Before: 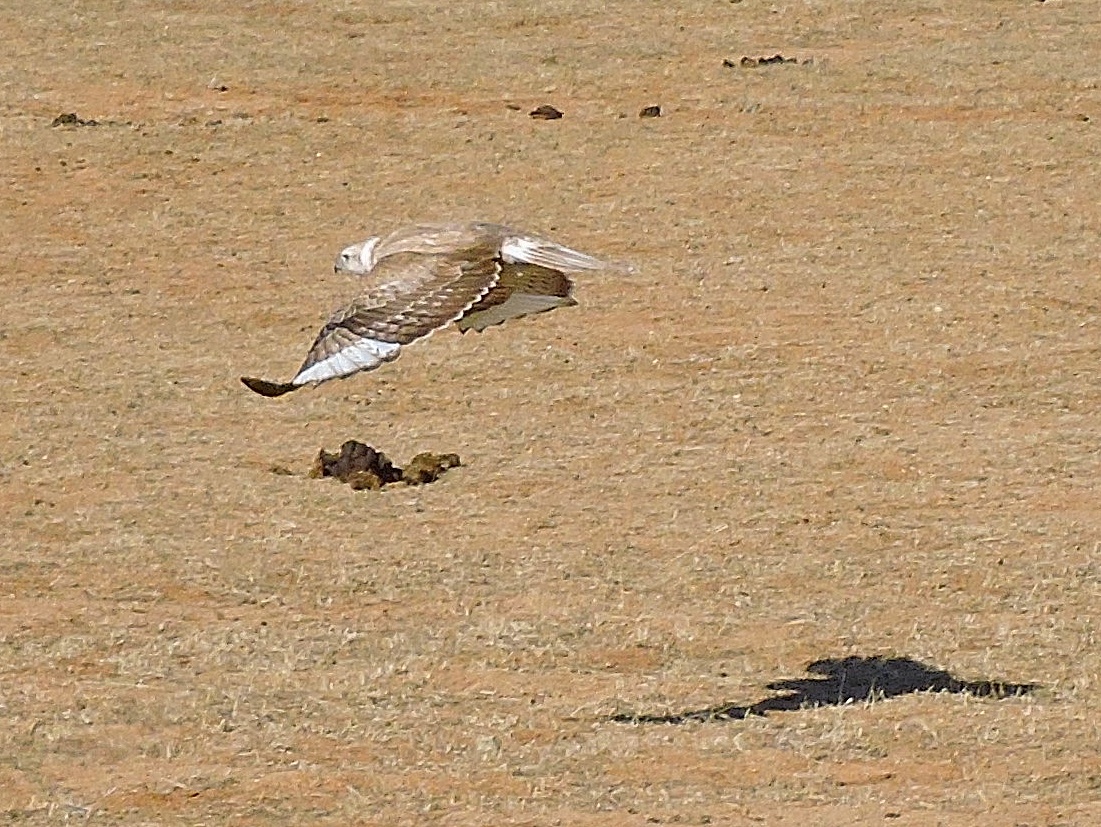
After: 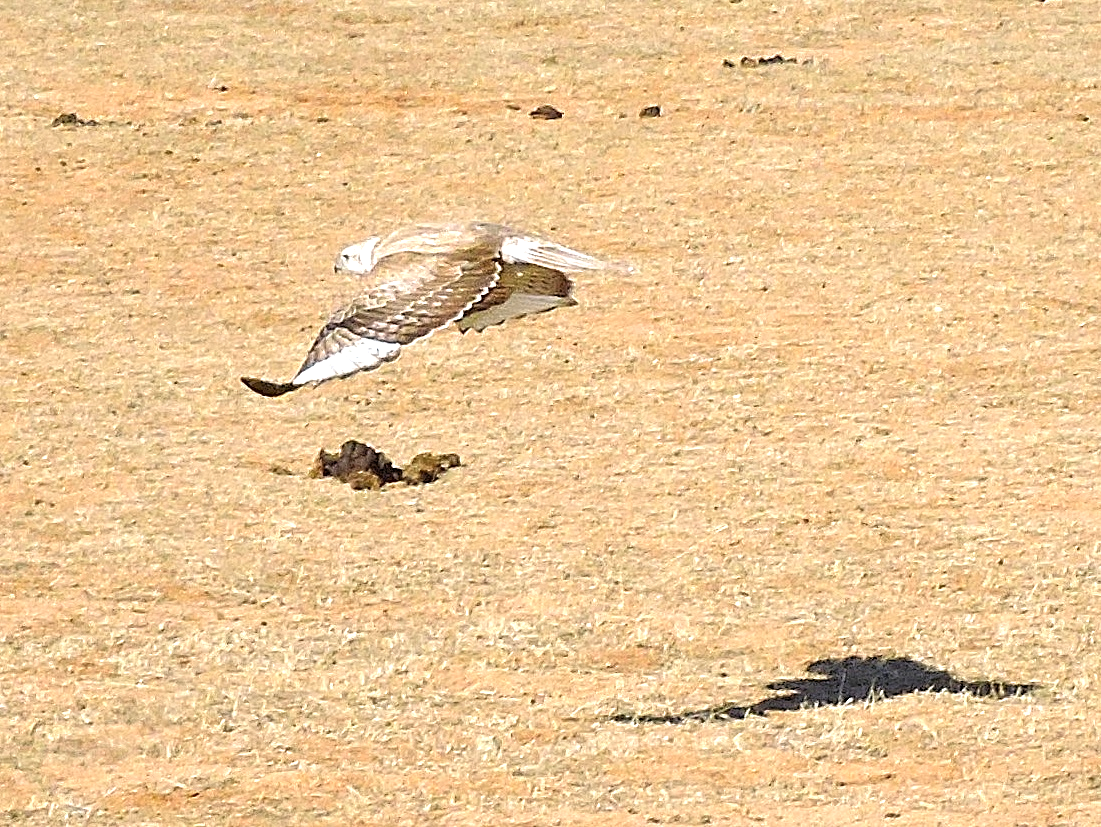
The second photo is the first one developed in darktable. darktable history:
tone equalizer: -8 EV -0.73 EV, -7 EV -0.693 EV, -6 EV -0.571 EV, -5 EV -0.37 EV, -3 EV 0.392 EV, -2 EV 0.6 EV, -1 EV 0.697 EV, +0 EV 0.742 EV, smoothing diameter 24.89%, edges refinement/feathering 11.07, preserve details guided filter
levels: levels [0.016, 0.484, 0.953]
